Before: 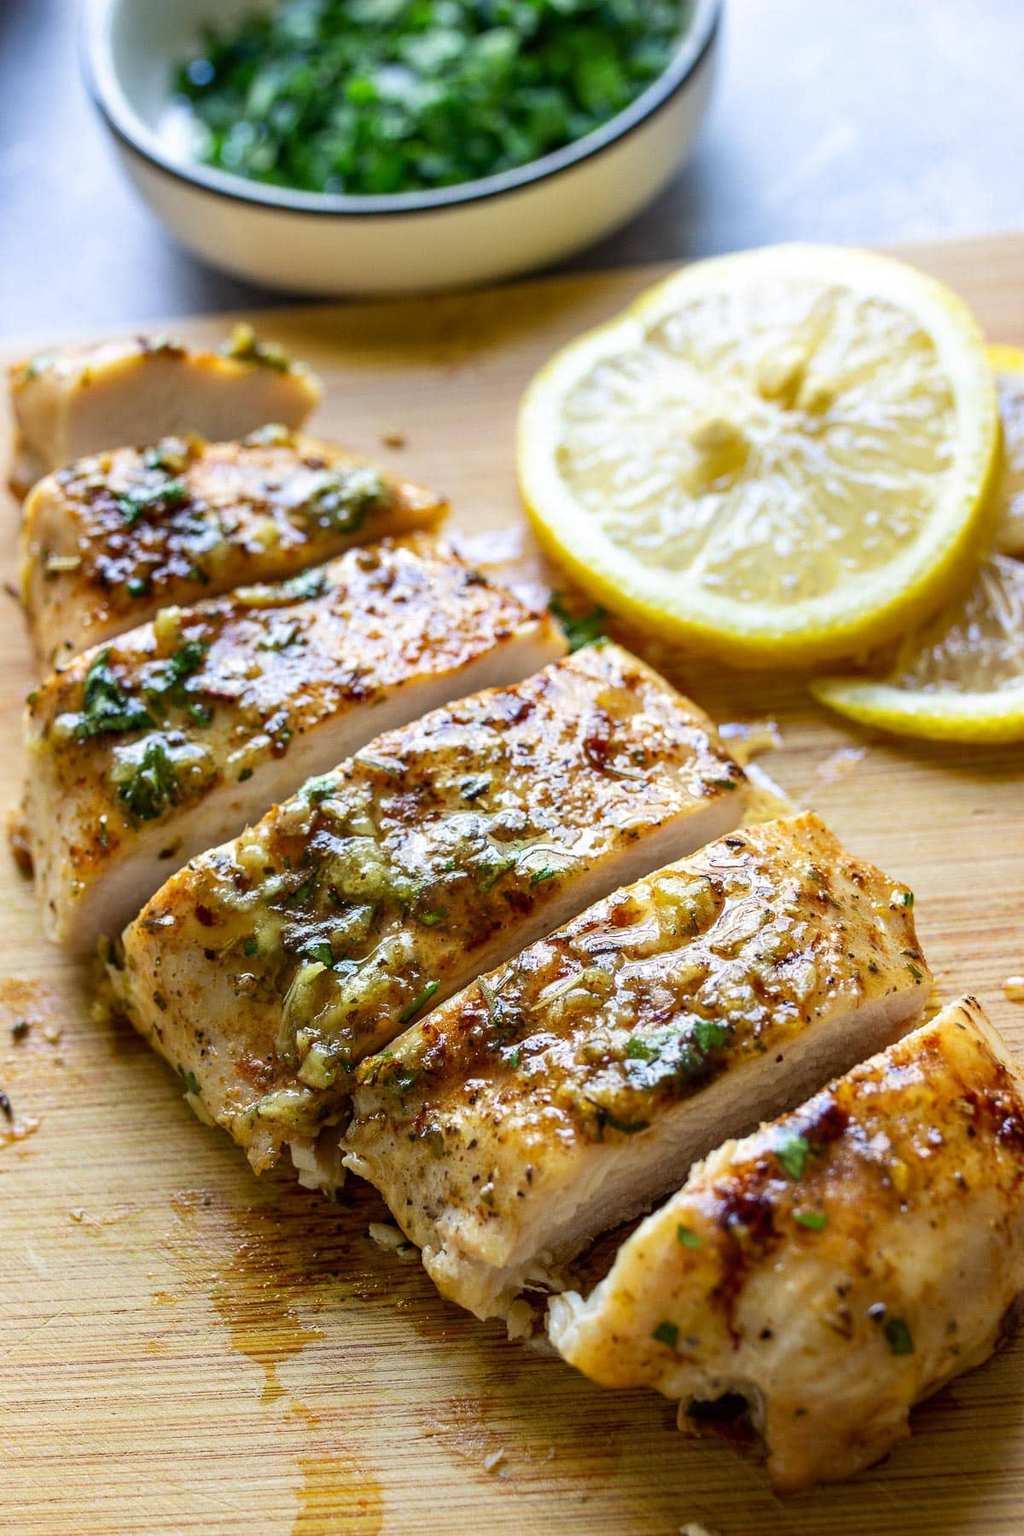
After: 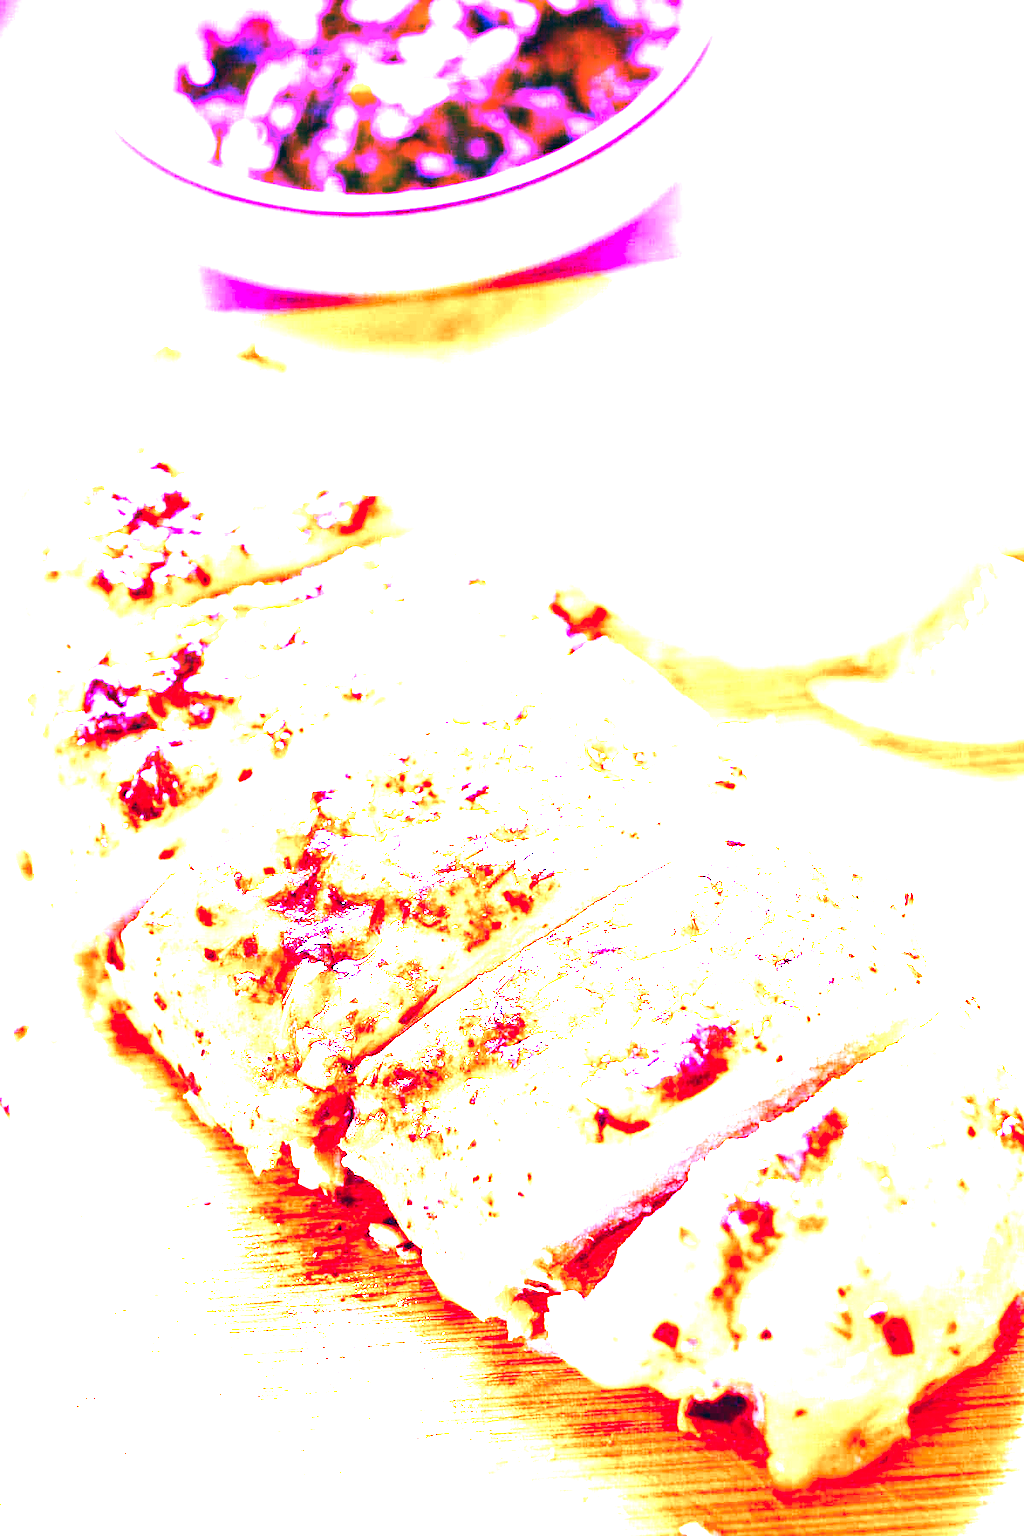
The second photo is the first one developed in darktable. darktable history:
white balance: red 8, blue 8
color balance rgb: shadows lift › chroma 9.92%, shadows lift › hue 45.12°, power › luminance 3.26%, power › hue 231.93°, global offset › luminance 0.4%, global offset › chroma 0.21%, global offset › hue 255.02°
color contrast: green-magenta contrast 1.1, blue-yellow contrast 1.1, unbound 0
